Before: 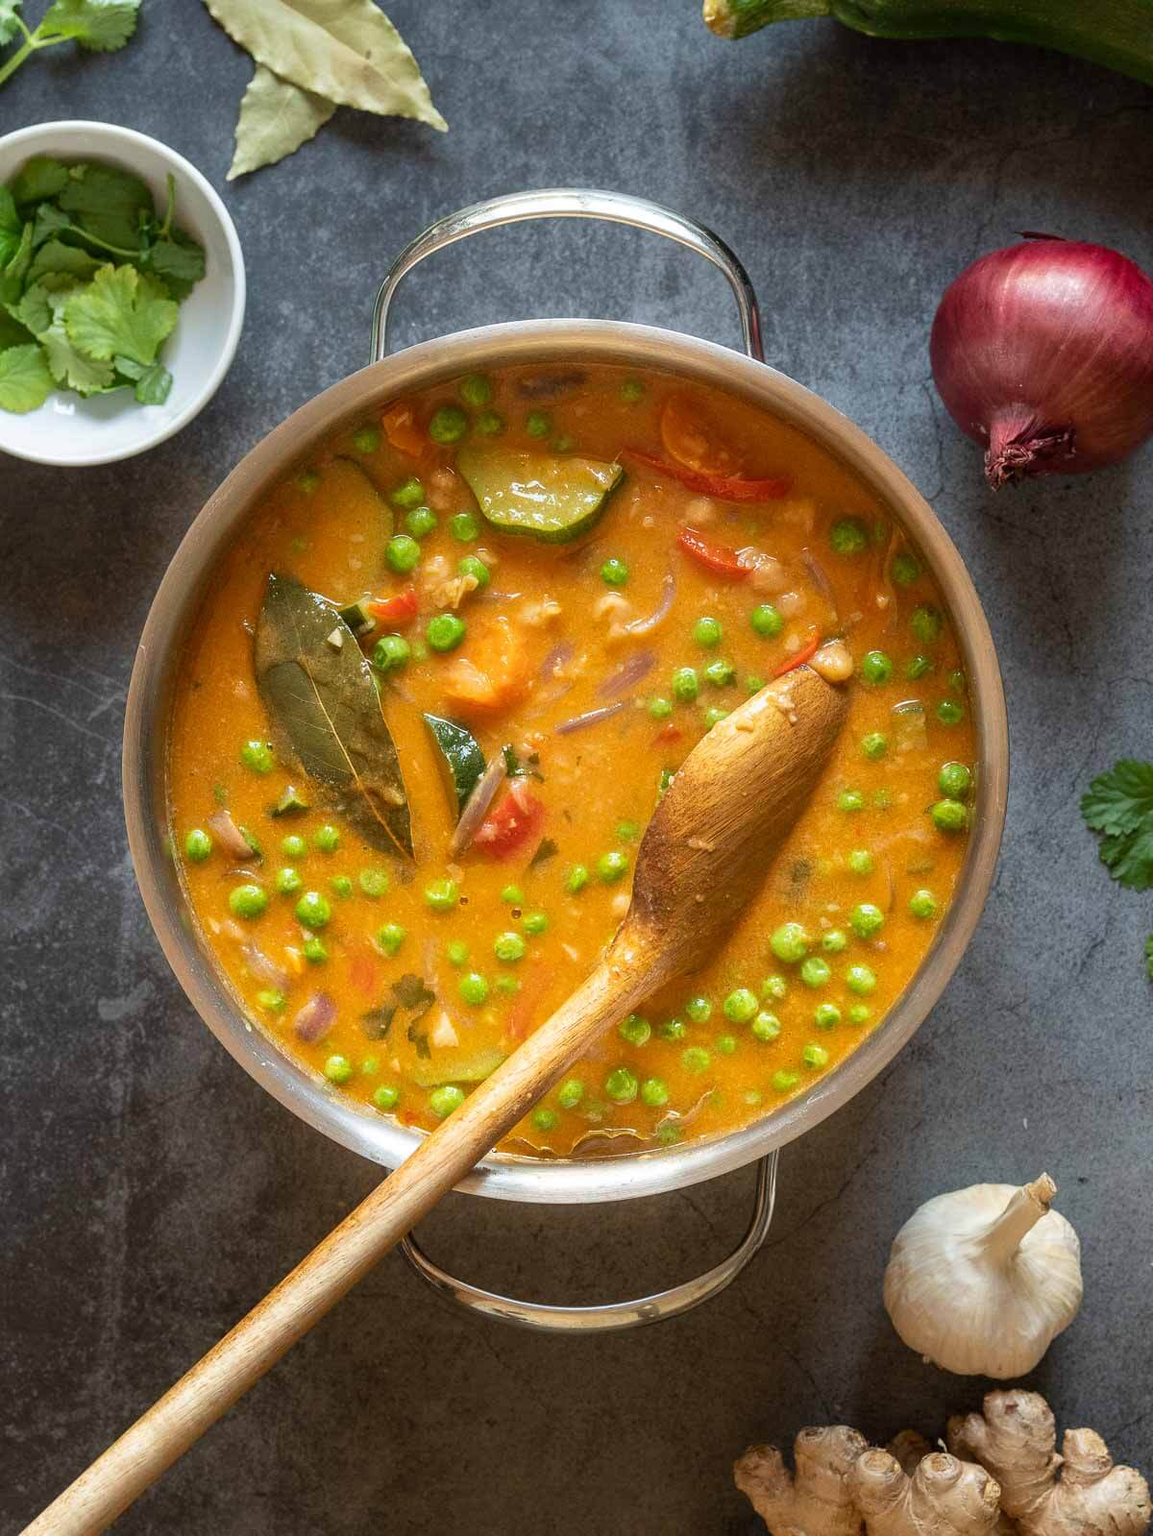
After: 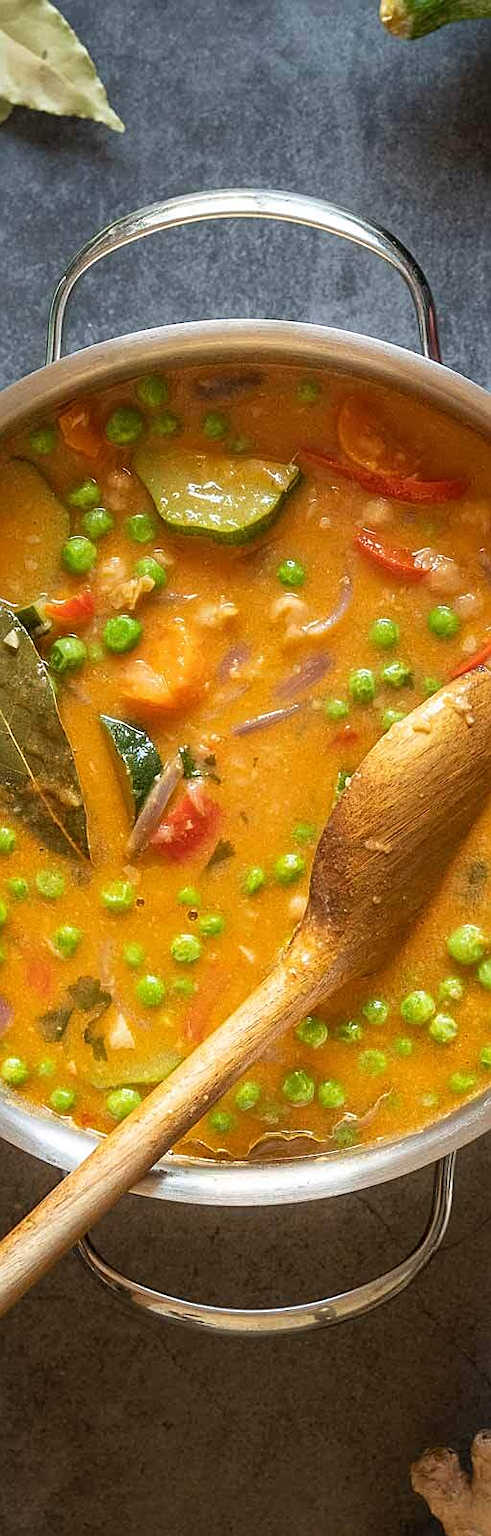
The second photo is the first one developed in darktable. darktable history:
crop: left 28.156%, right 29.211%
sharpen: on, module defaults
